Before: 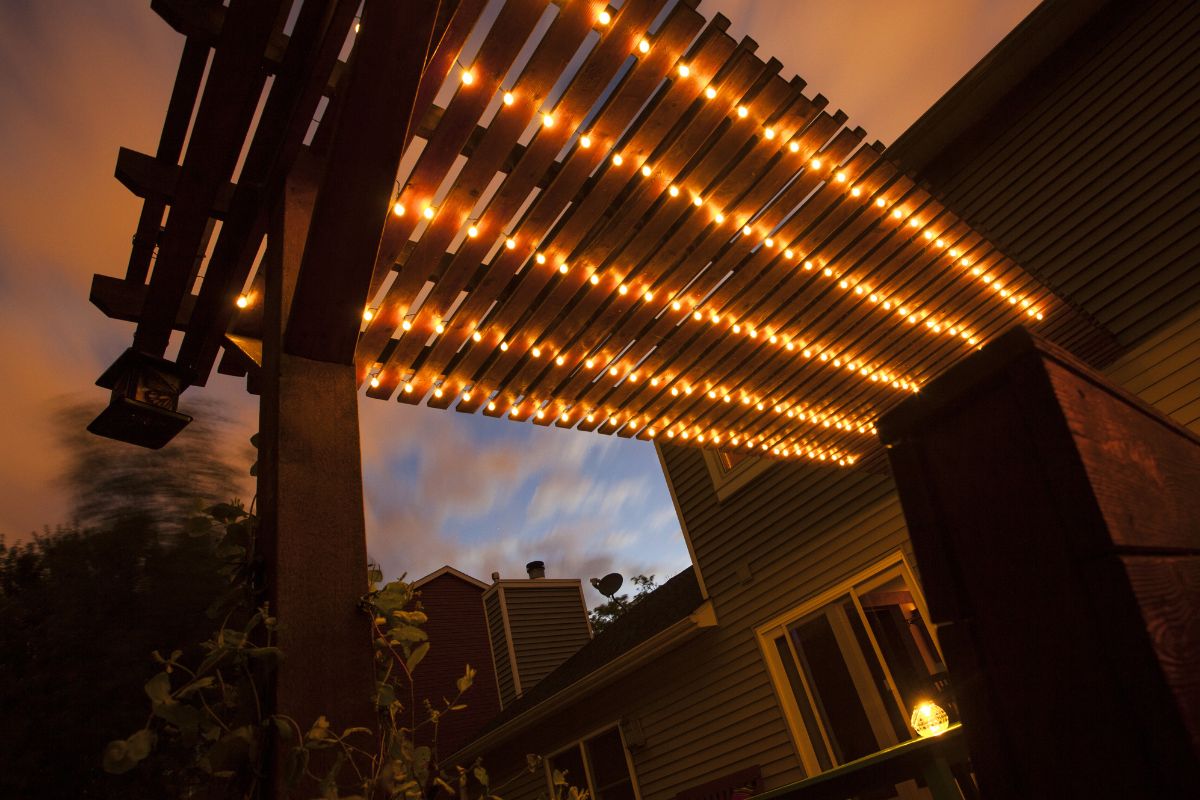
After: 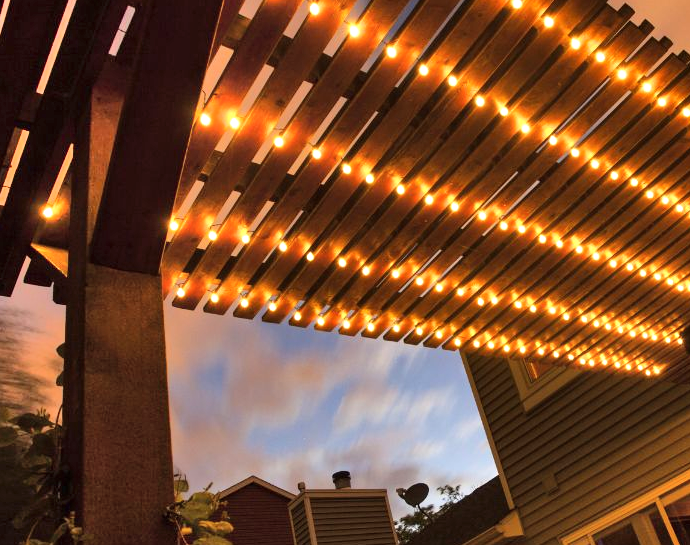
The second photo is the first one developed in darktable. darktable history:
shadows and highlights: shadows 59.17, soften with gaussian
exposure: exposure 0.406 EV, compensate highlight preservation false
crop: left 16.19%, top 11.358%, right 26.256%, bottom 20.481%
